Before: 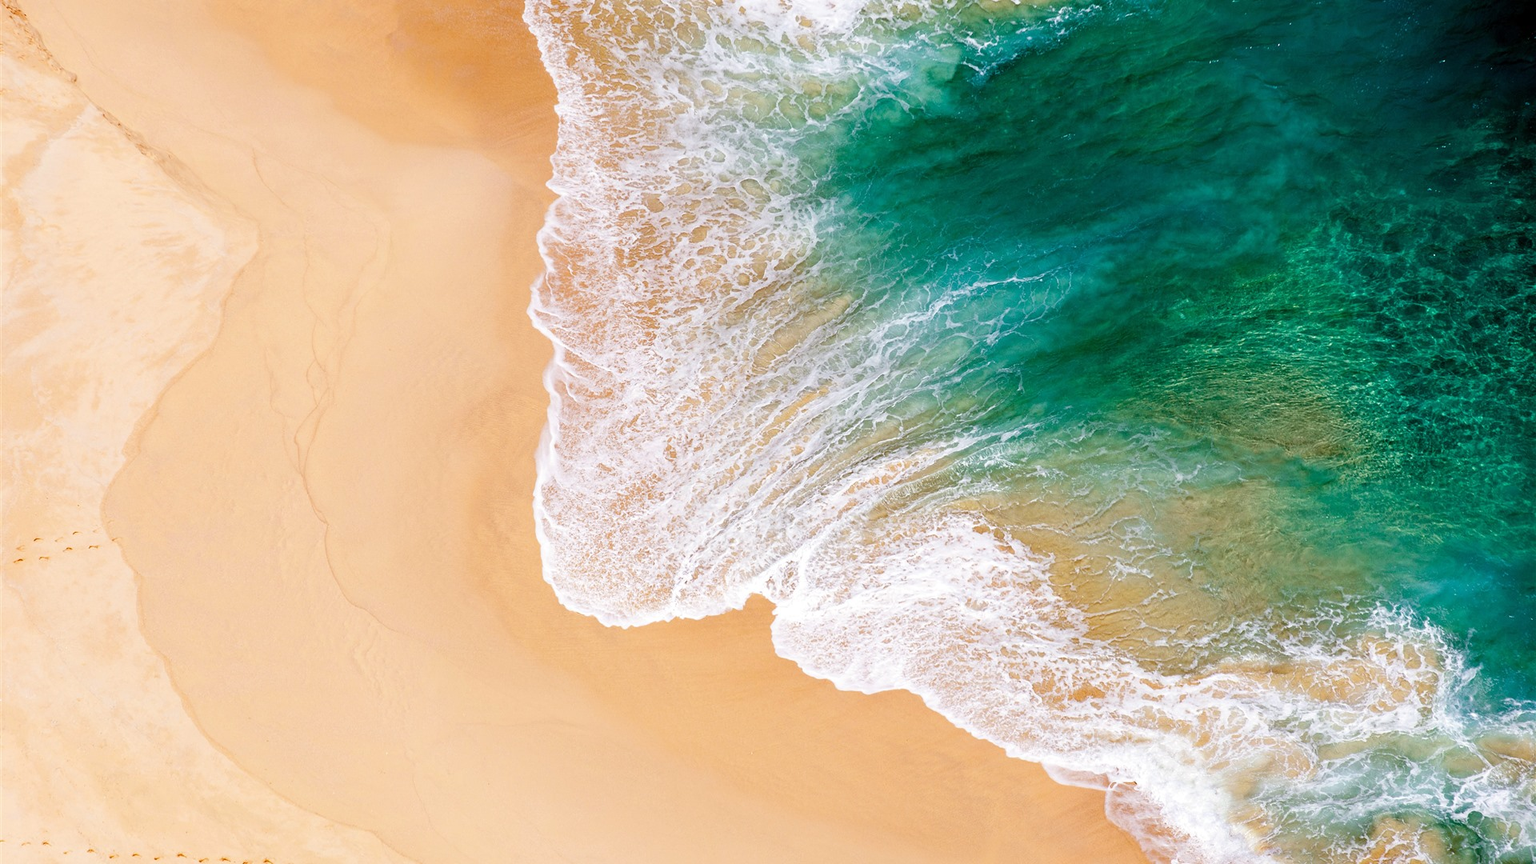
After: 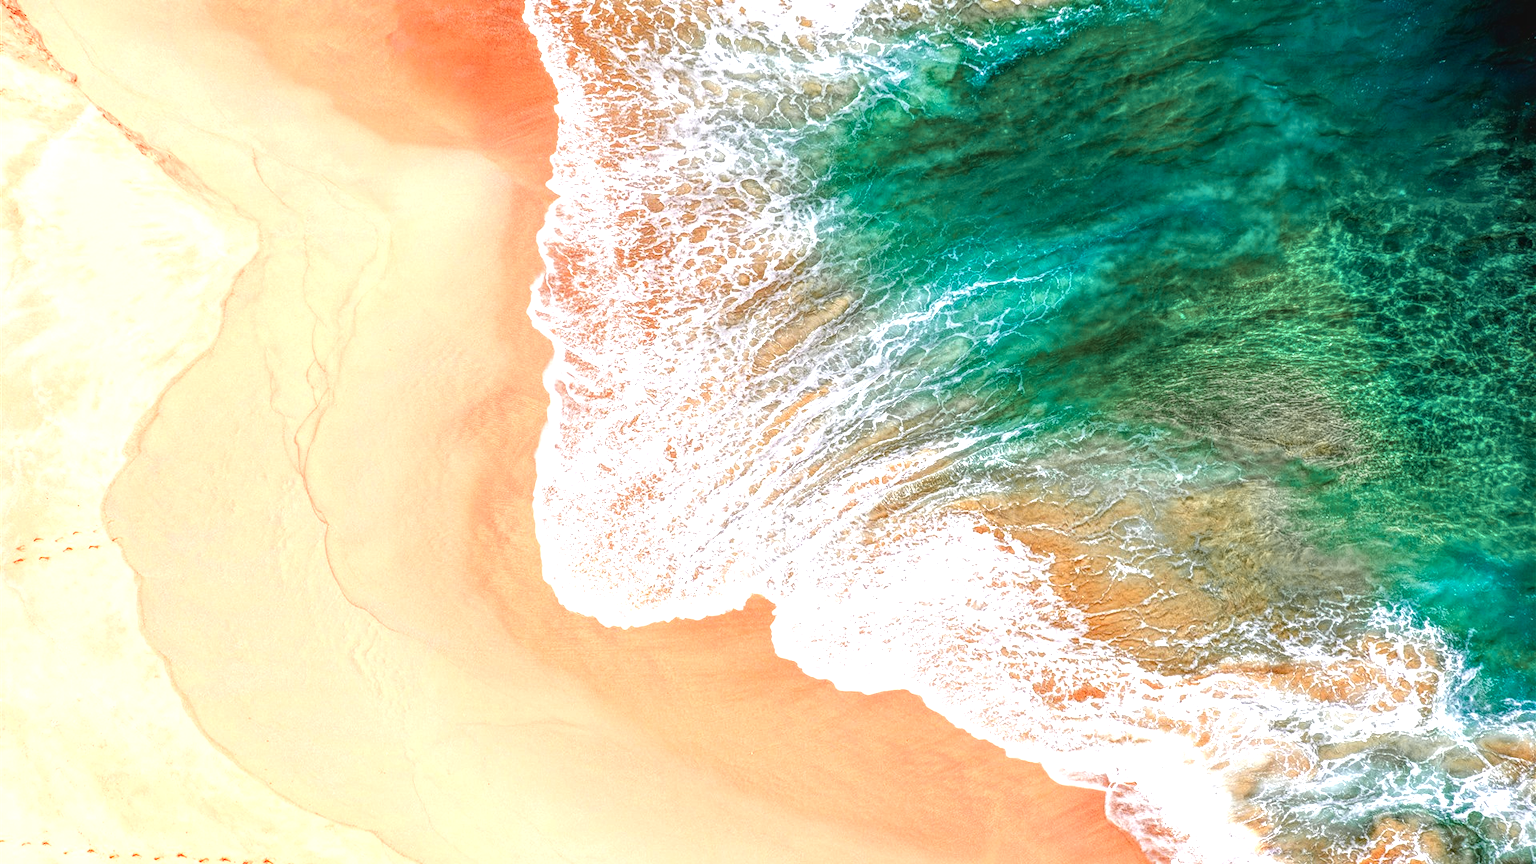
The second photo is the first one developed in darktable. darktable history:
exposure: exposure 0.6 EV, compensate highlight preservation false
local contrast: highlights 0%, shadows 0%, detail 200%, midtone range 0.25
color zones: curves: ch1 [(0.263, 0.53) (0.376, 0.287) (0.487, 0.512) (0.748, 0.547) (1, 0.513)]; ch2 [(0.262, 0.45) (0.751, 0.477)], mix 31.98%
contrast brightness saturation: contrast 0.07, brightness -0.13, saturation 0.06
